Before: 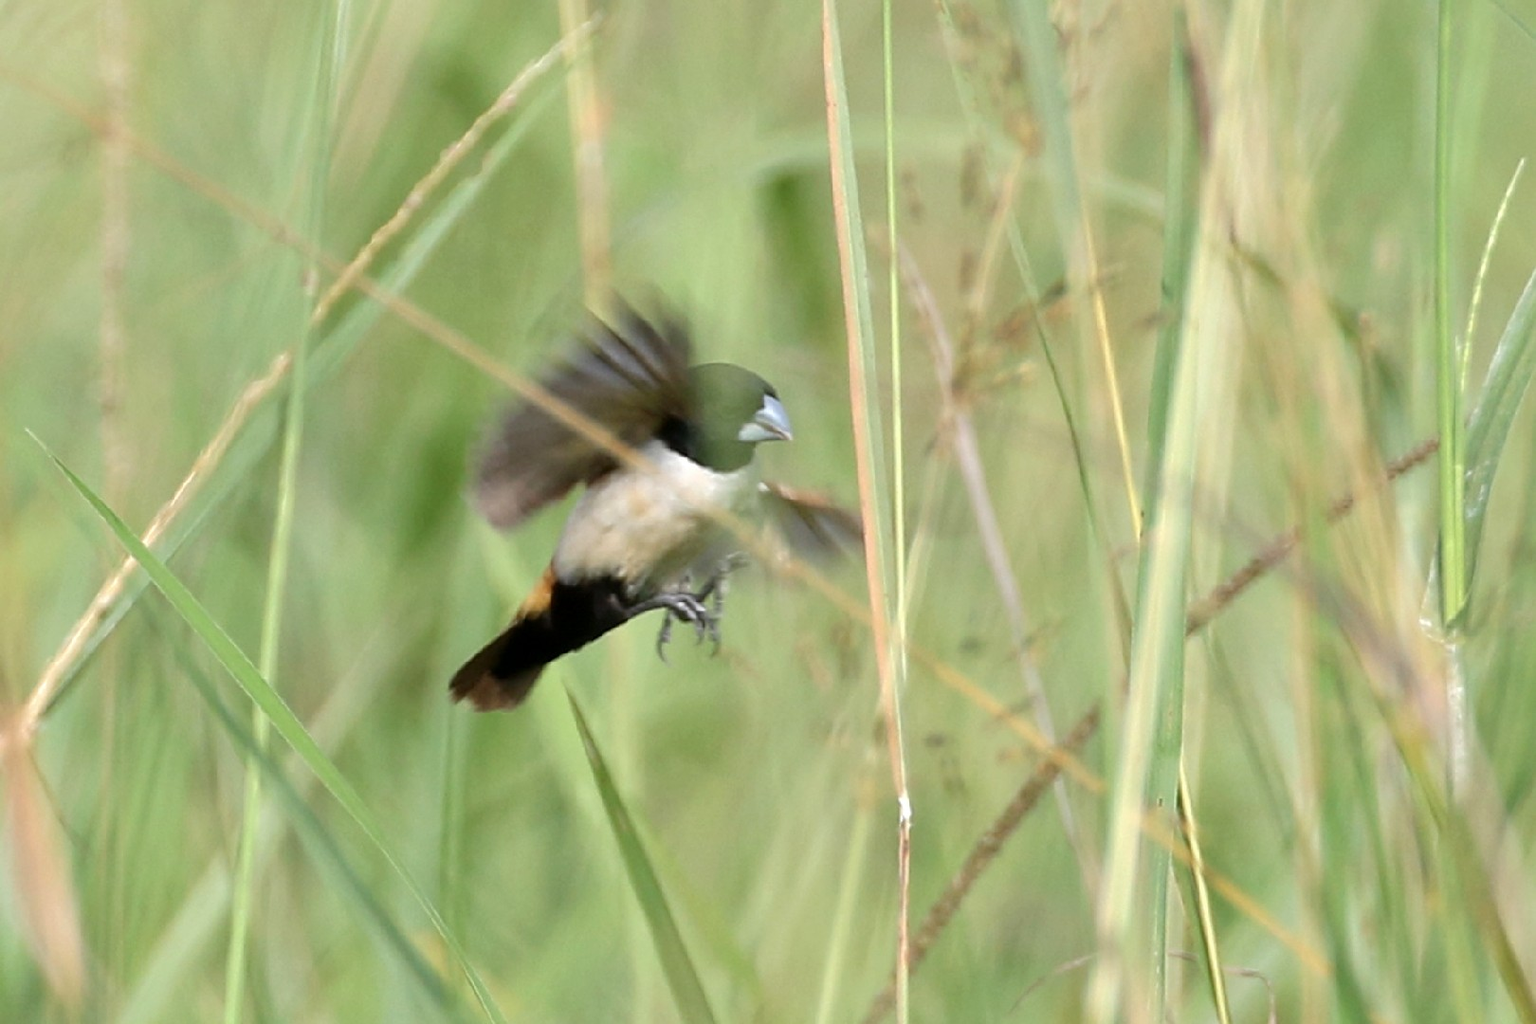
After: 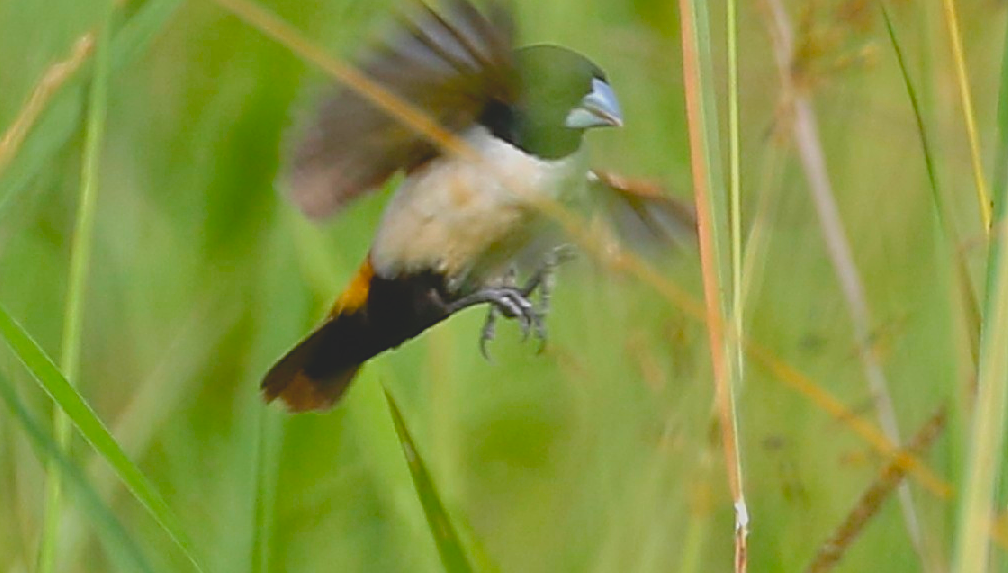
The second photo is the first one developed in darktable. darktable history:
sharpen: on, module defaults
color balance rgb: linear chroma grading › global chroma 15.494%, perceptual saturation grading › global saturation 18.666%, global vibrance 16.711%, saturation formula JzAzBz (2021)
contrast brightness saturation: contrast -0.286
crop: left 13.178%, top 31.367%, right 24.588%, bottom 15.572%
